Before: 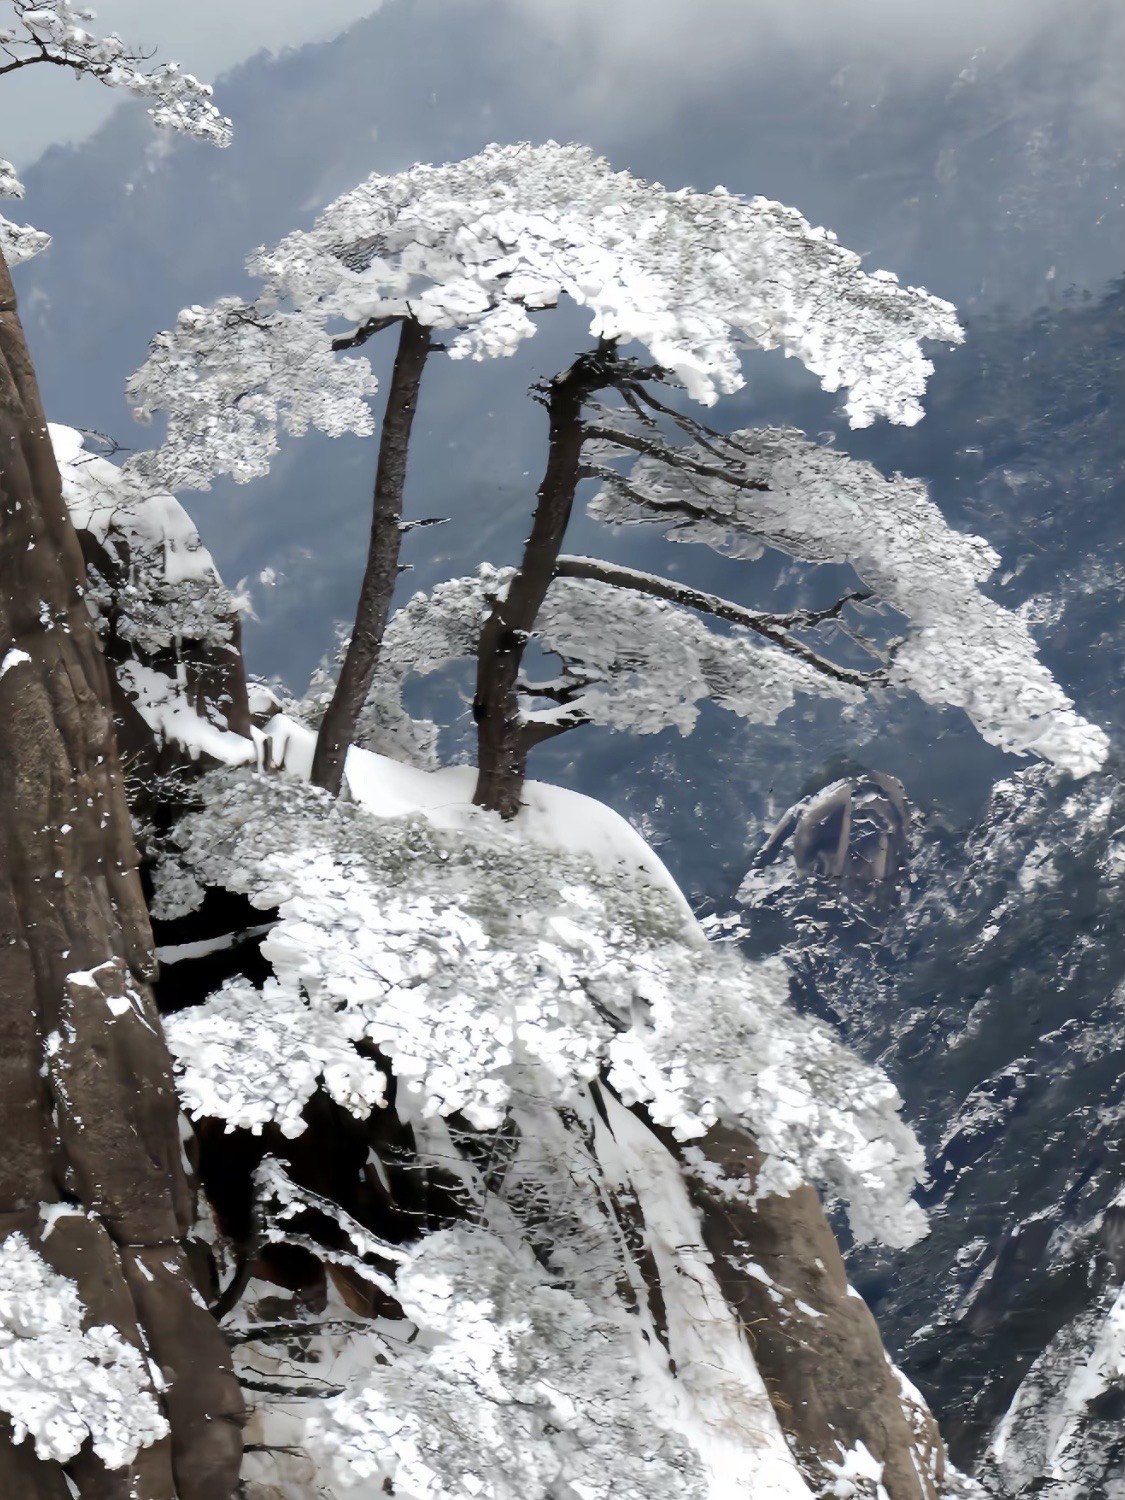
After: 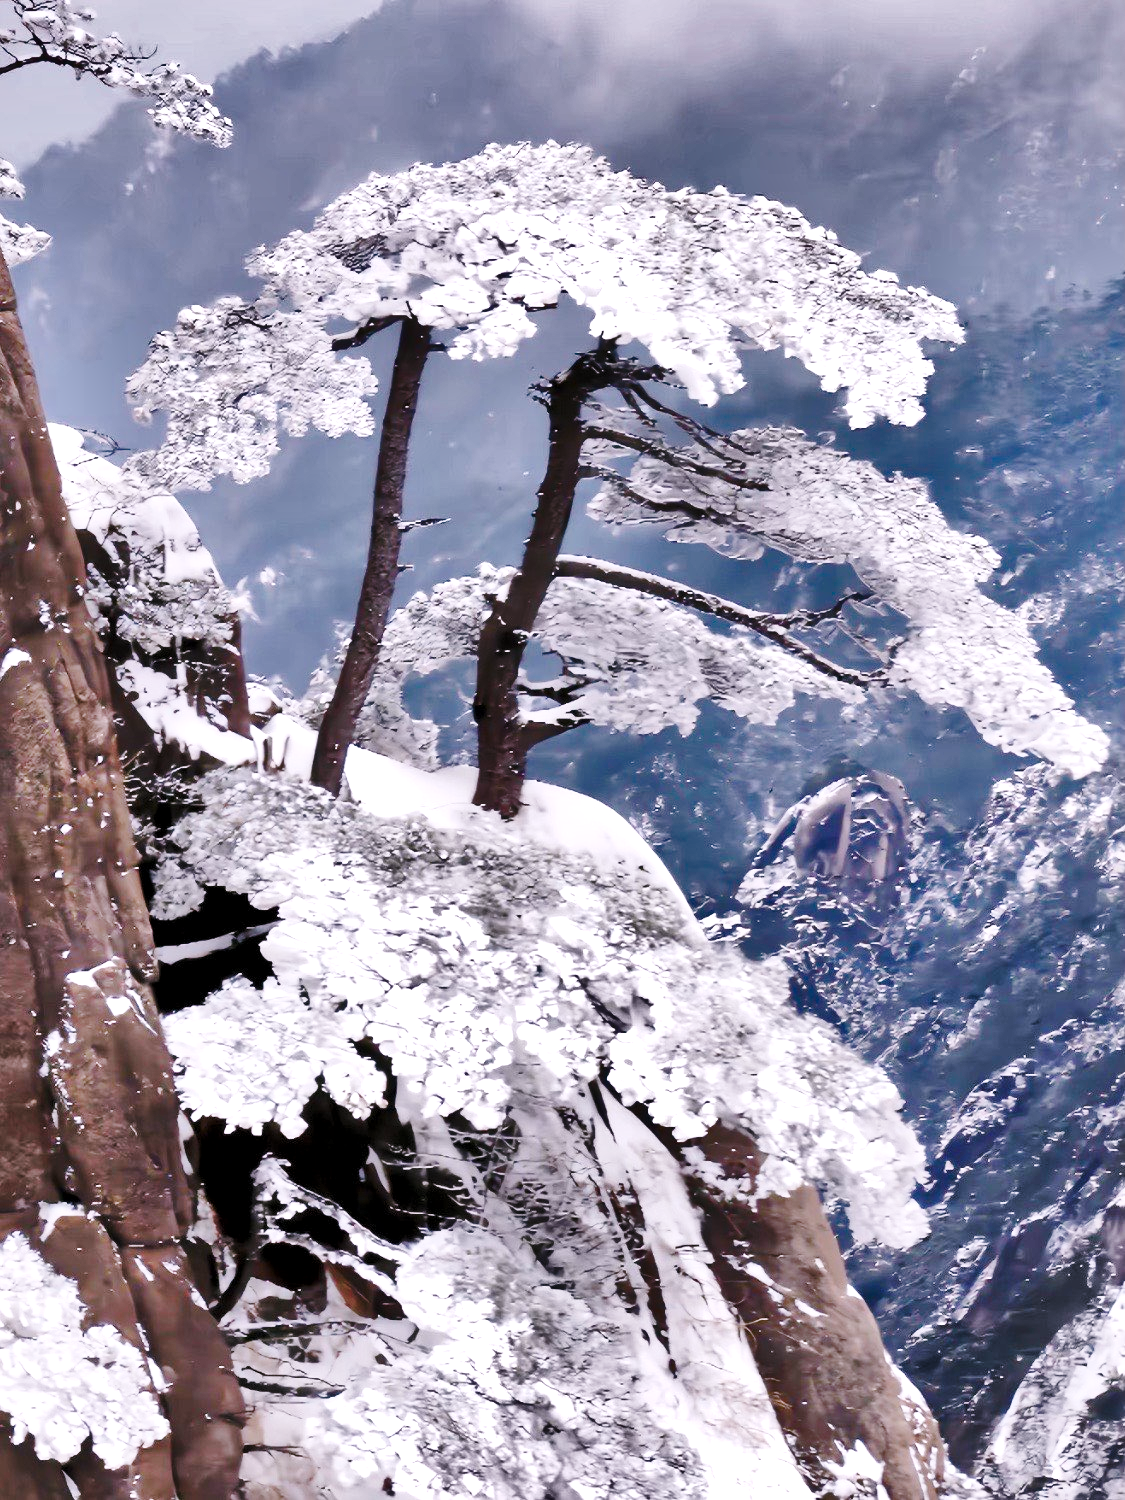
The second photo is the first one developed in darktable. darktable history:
shadows and highlights: white point adjustment 0.1, highlights -70, soften with gaussian
local contrast: mode bilateral grid, contrast 20, coarseness 100, detail 150%, midtone range 0.2
levels: mode automatic, black 0.023%, white 99.97%, levels [0.062, 0.494, 0.925]
white balance: red 1.066, blue 1.119
color balance rgb: perceptual saturation grading › global saturation 20%, perceptual saturation grading › highlights -25%, perceptual saturation grading › shadows 25%
base curve: curves: ch0 [(0, 0.007) (0.028, 0.063) (0.121, 0.311) (0.46, 0.743) (0.859, 0.957) (1, 1)], preserve colors none
